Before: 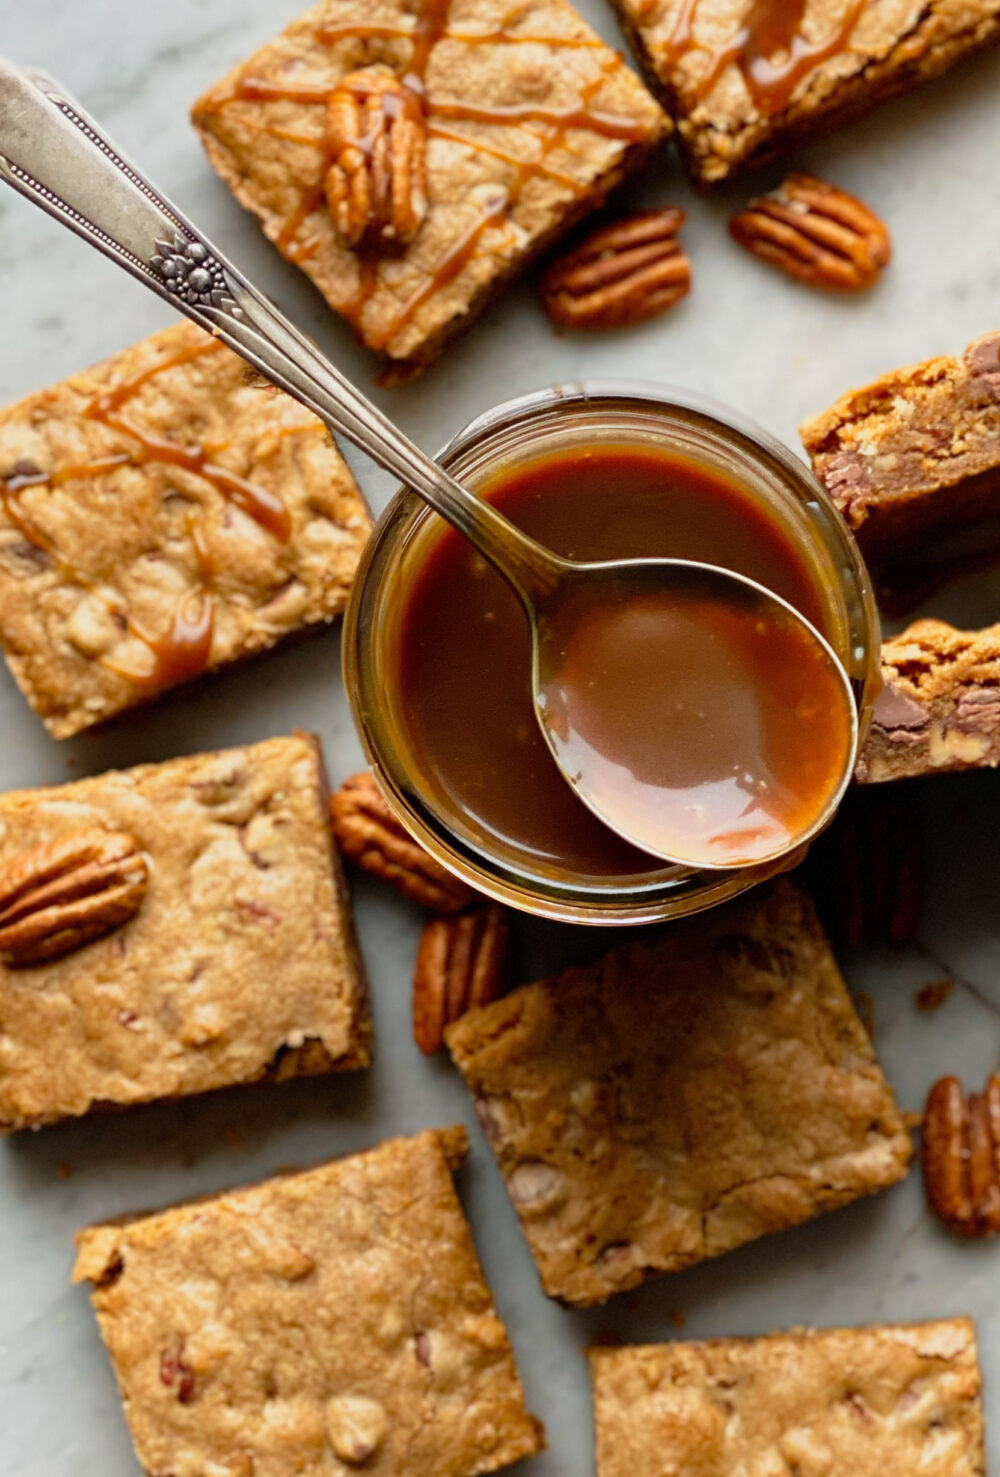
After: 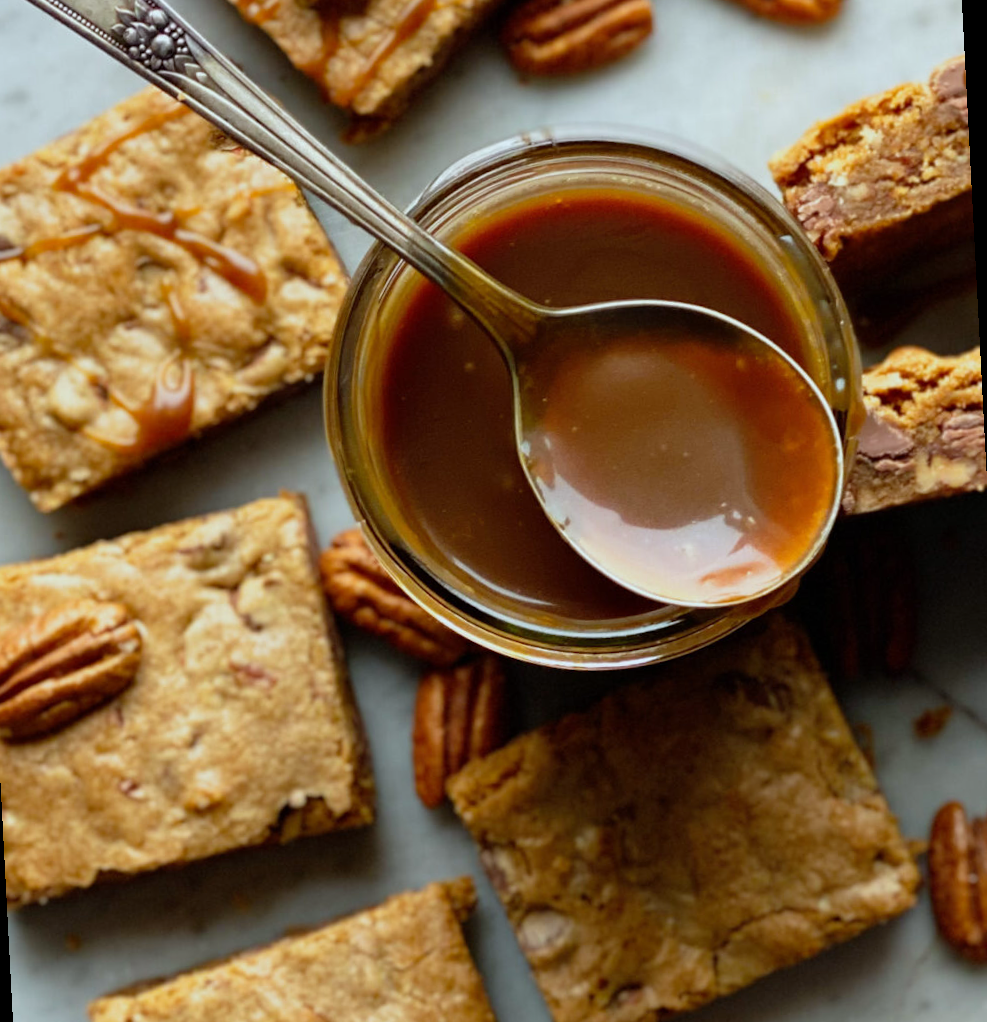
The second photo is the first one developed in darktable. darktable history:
white balance: red 0.925, blue 1.046
crop and rotate: left 1.814%, top 12.818%, right 0.25%, bottom 9.225%
rotate and perspective: rotation -3°, crop left 0.031, crop right 0.968, crop top 0.07, crop bottom 0.93
